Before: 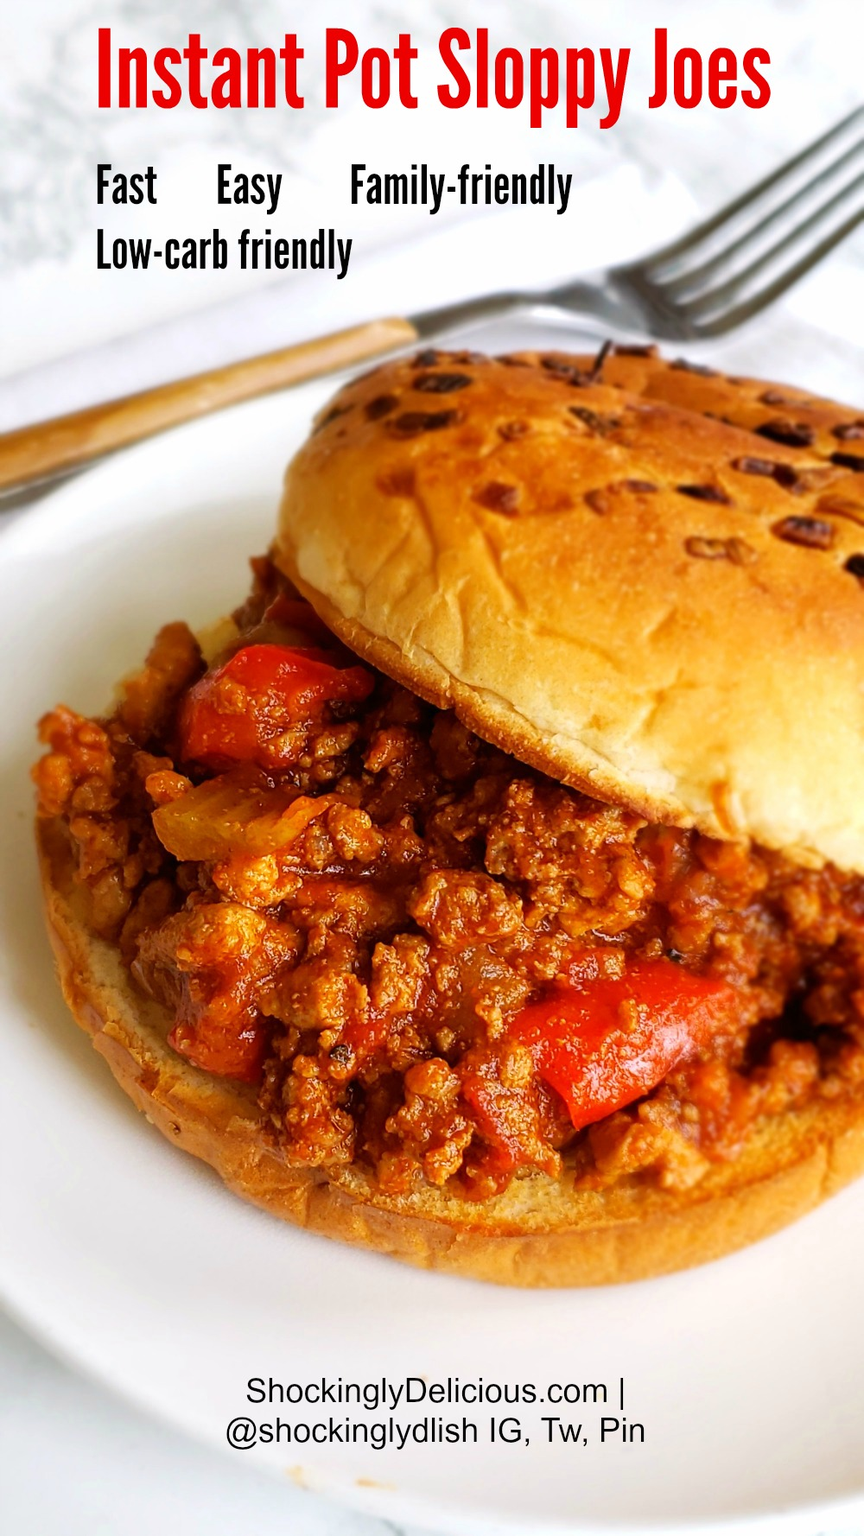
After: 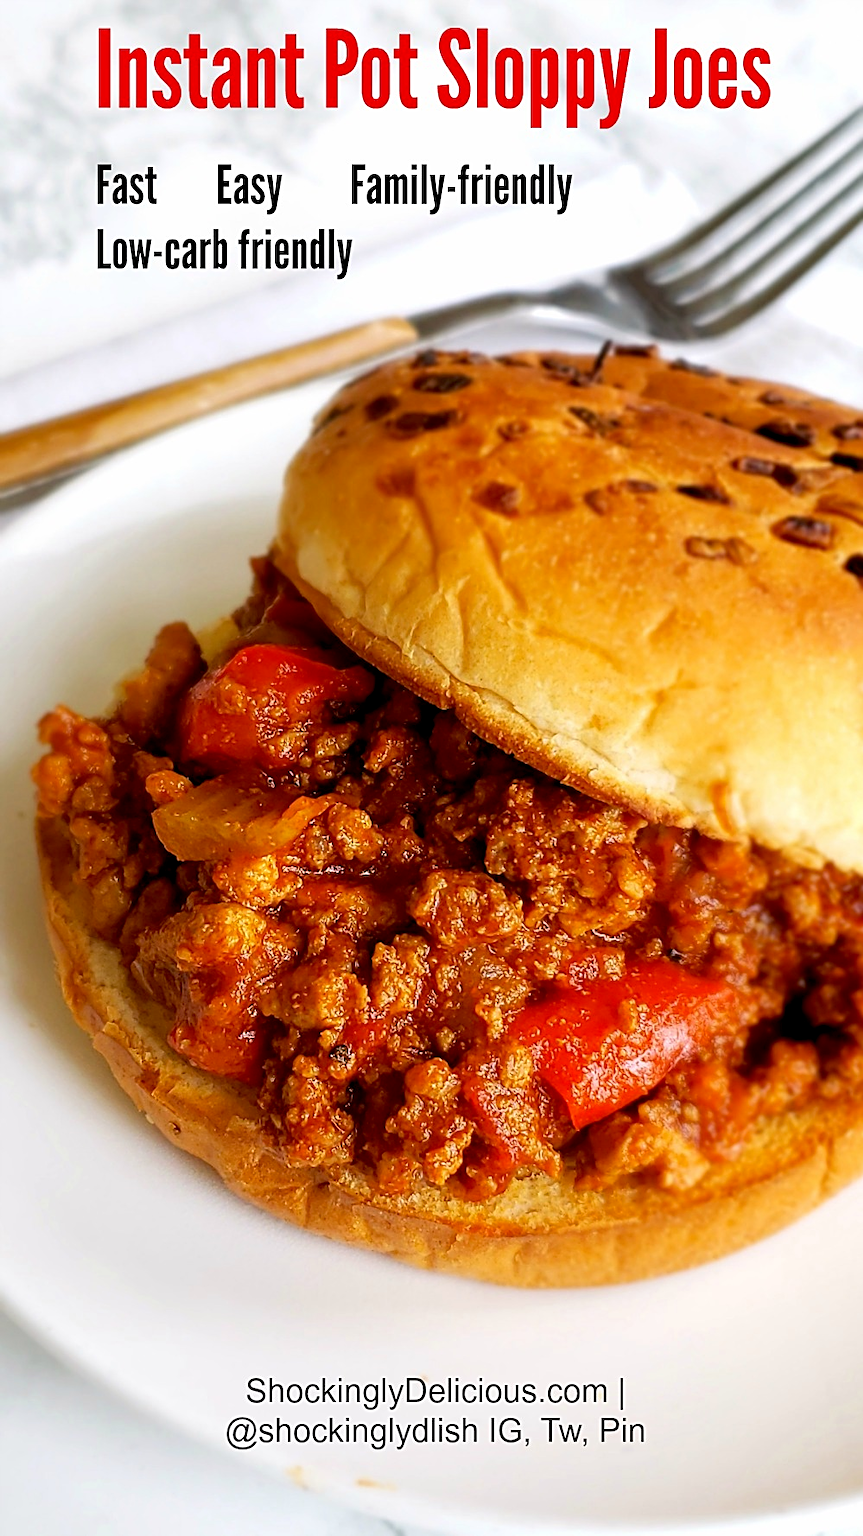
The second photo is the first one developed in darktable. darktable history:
sharpen: on, module defaults
exposure: black level correction 0.005, exposure 0.001 EV, compensate highlight preservation false
